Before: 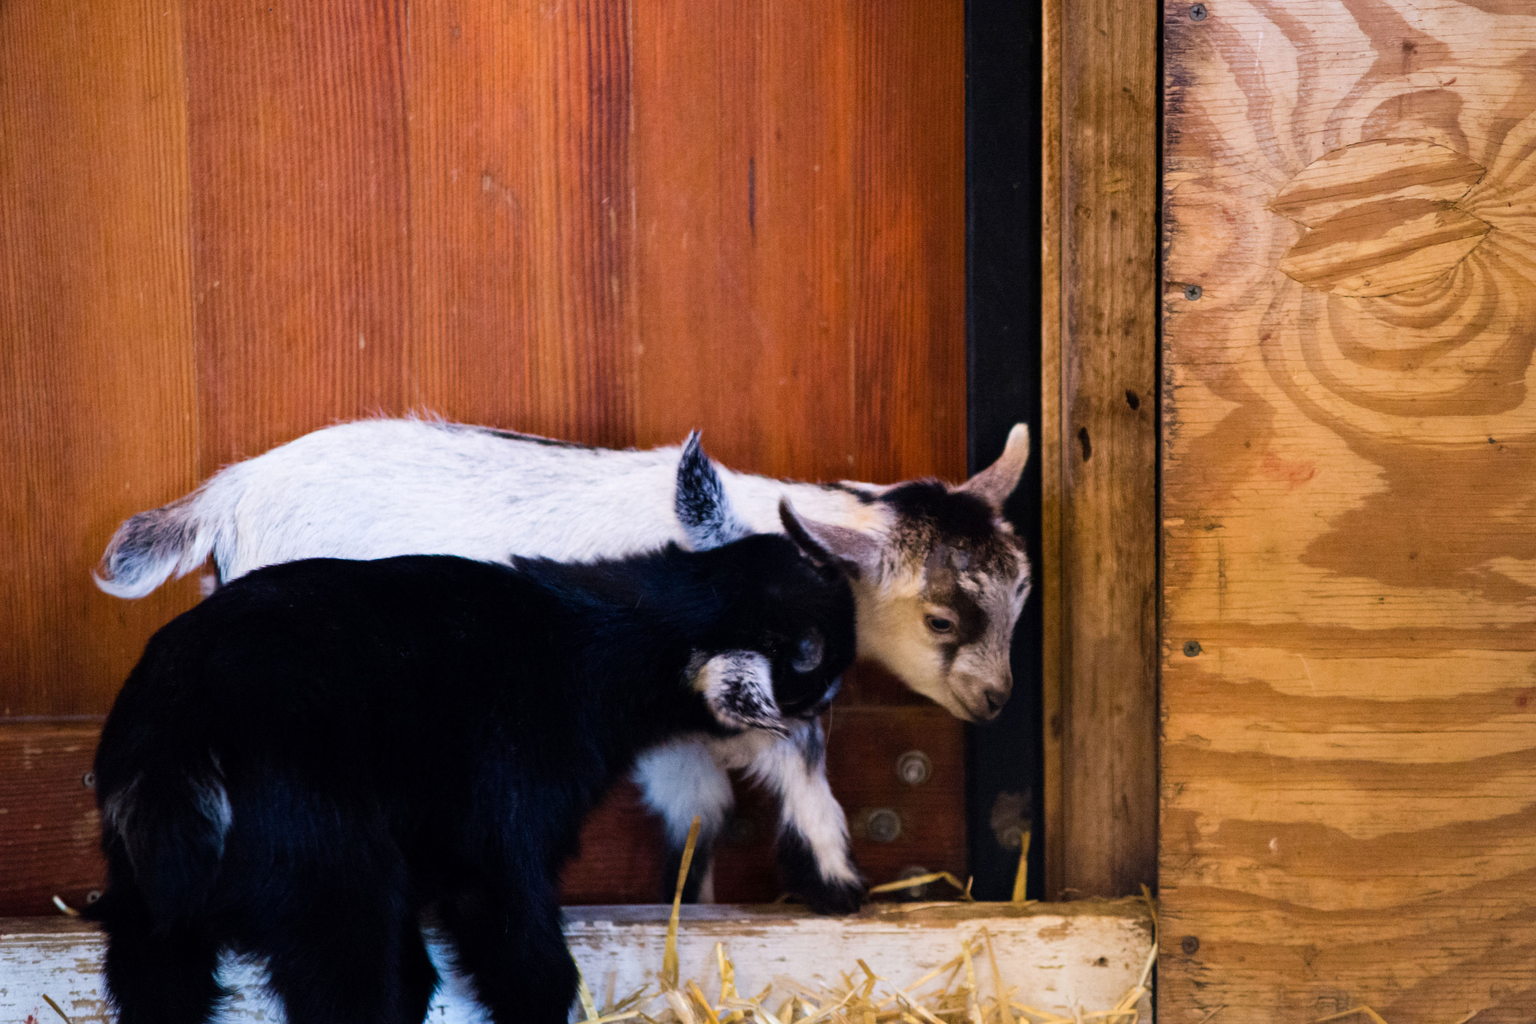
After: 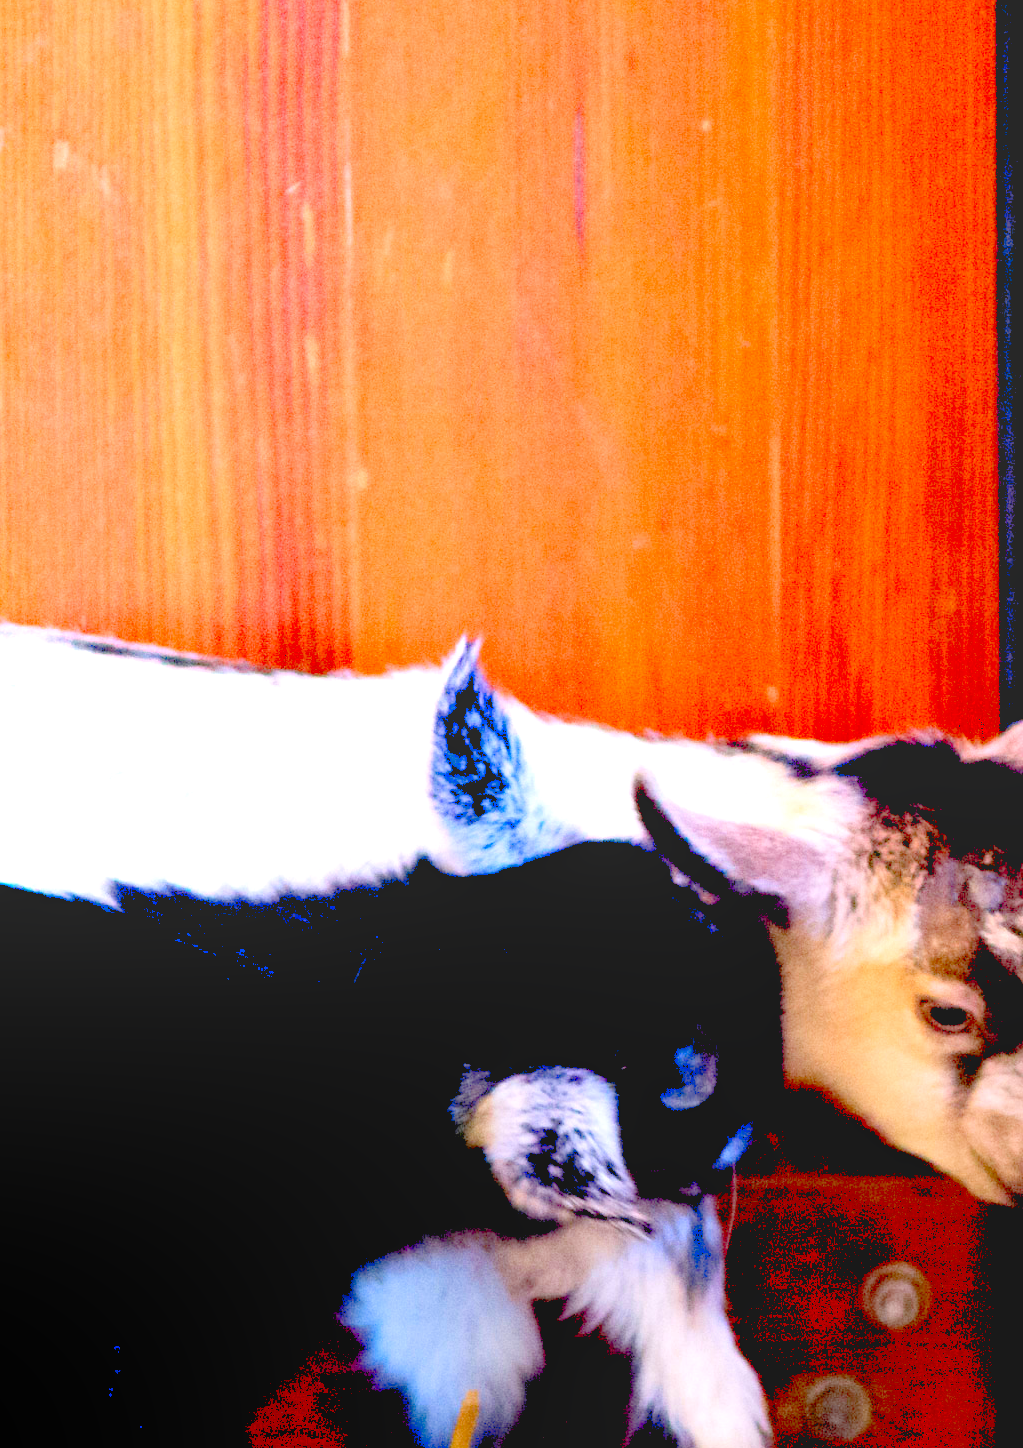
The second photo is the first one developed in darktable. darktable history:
levels: levels [0.008, 0.318, 0.836]
local contrast: detail 70%
tone equalizer: -8 EV -0.439 EV, -7 EV -0.386 EV, -6 EV -0.368 EV, -5 EV -0.243 EV, -3 EV 0.215 EV, -2 EV 0.343 EV, -1 EV 0.387 EV, +0 EV 0.397 EV, edges refinement/feathering 500, mask exposure compensation -1.57 EV, preserve details no
crop and rotate: left 29.646%, top 10.166%, right 36.25%, bottom 17.391%
color correction: highlights a* 0.055, highlights b* -0.881
exposure: black level correction 0.012, exposure 0.702 EV, compensate highlight preservation false
